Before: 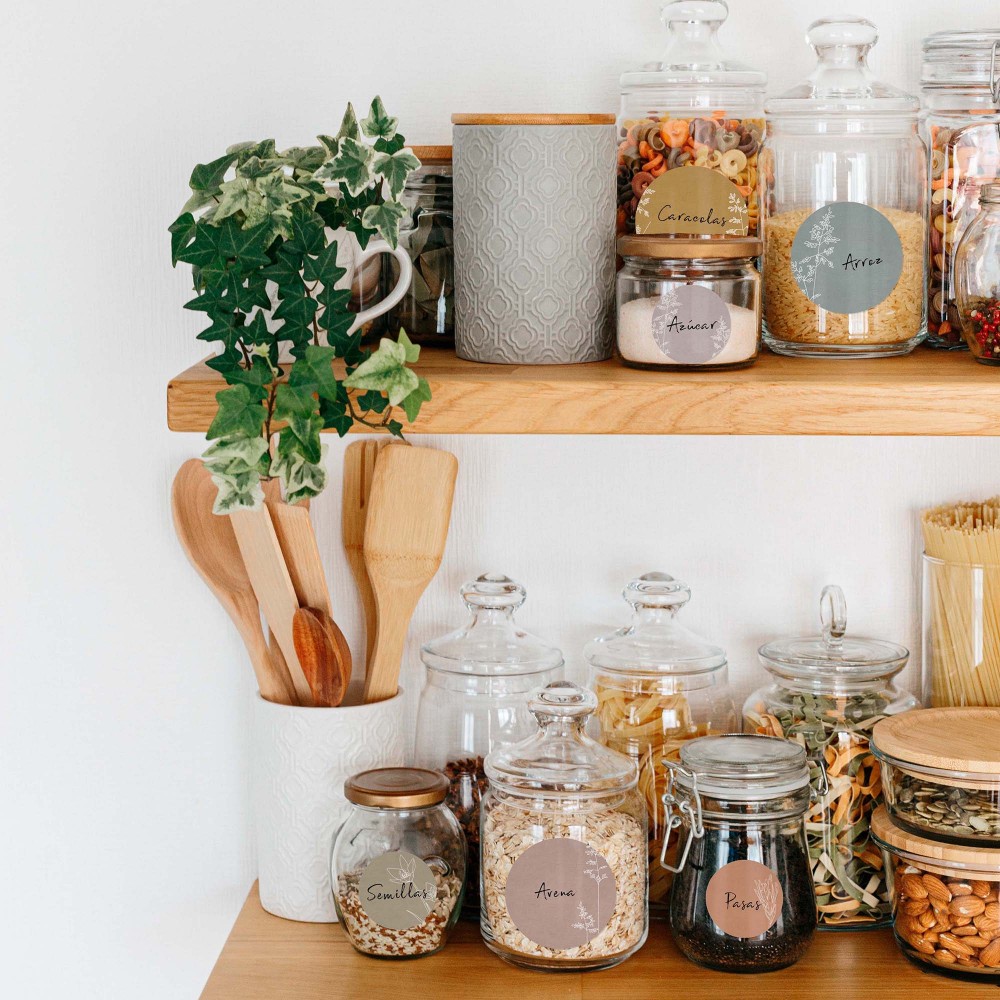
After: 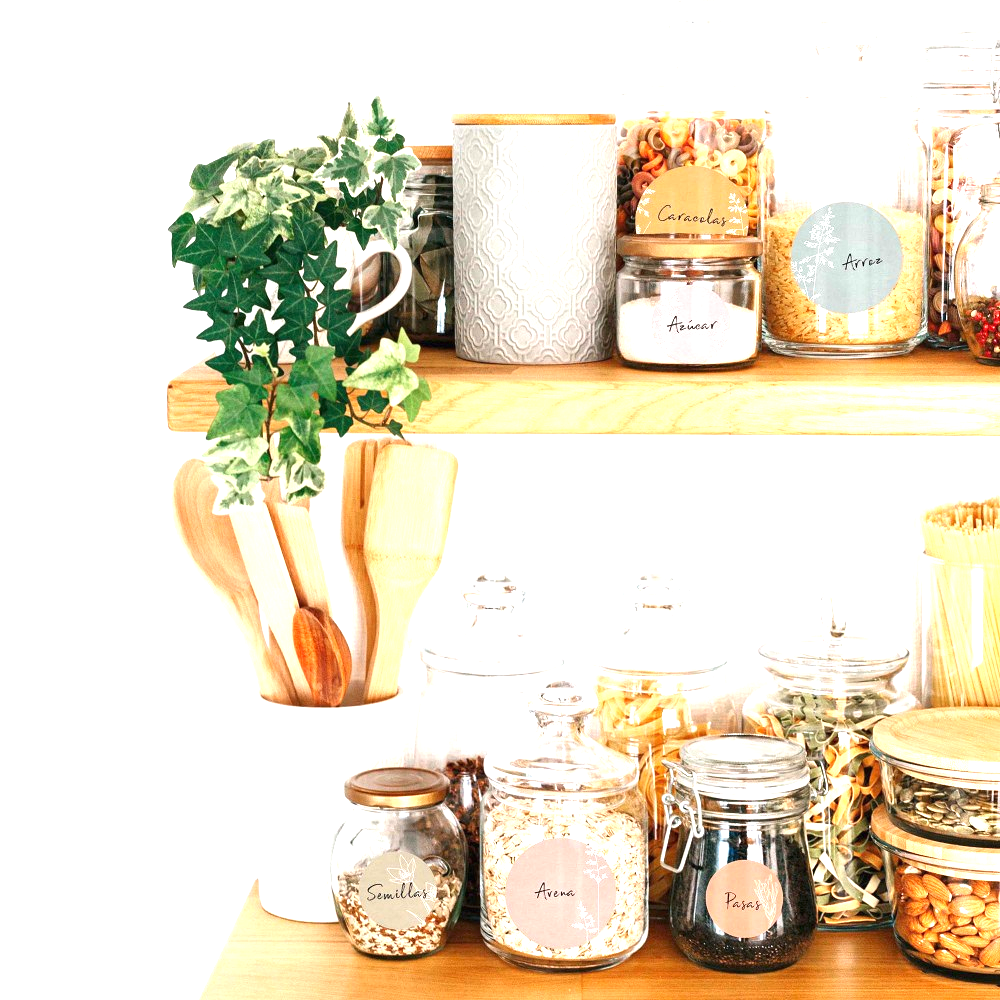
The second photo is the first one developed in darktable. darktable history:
exposure: black level correction 0, exposure 1.384 EV, compensate highlight preservation false
